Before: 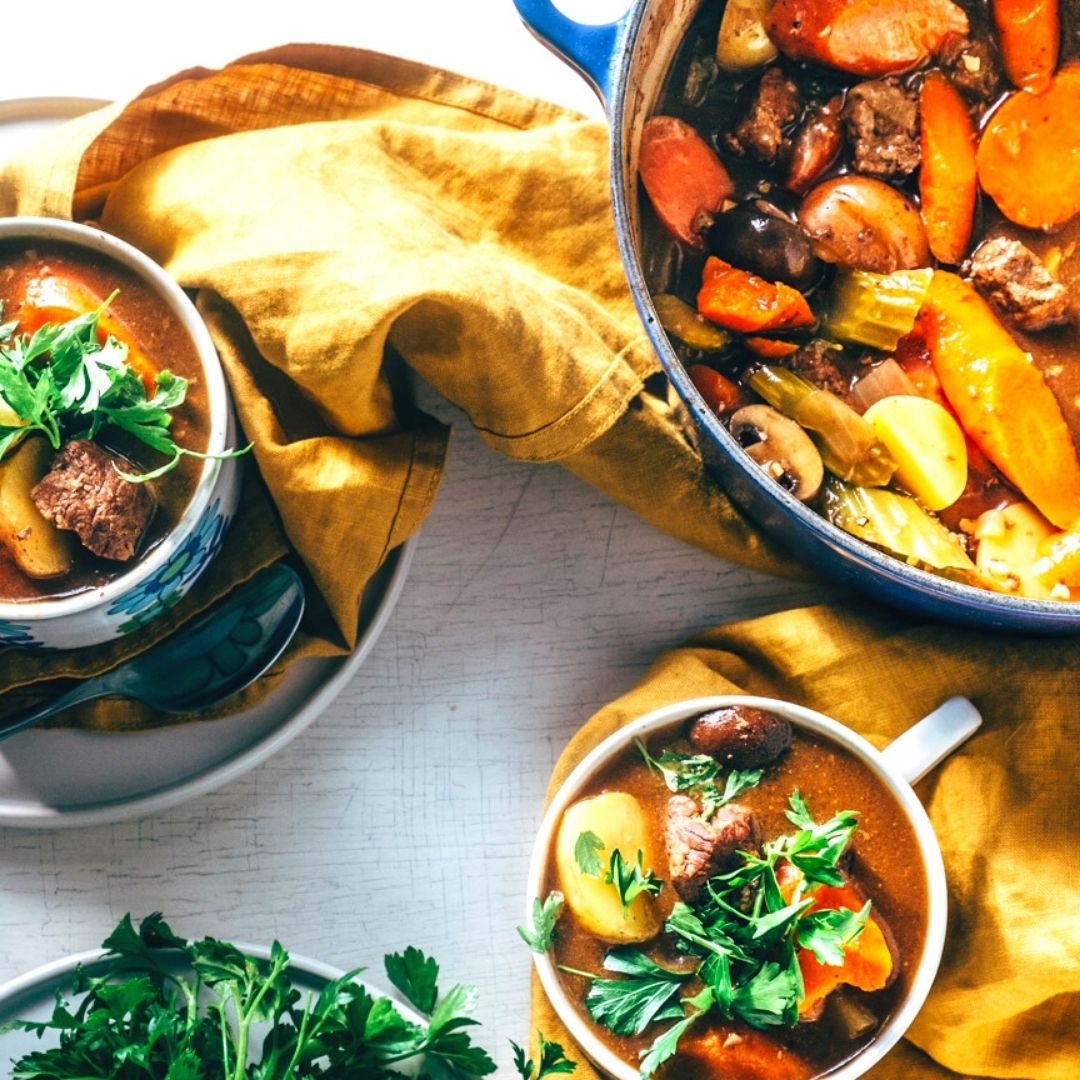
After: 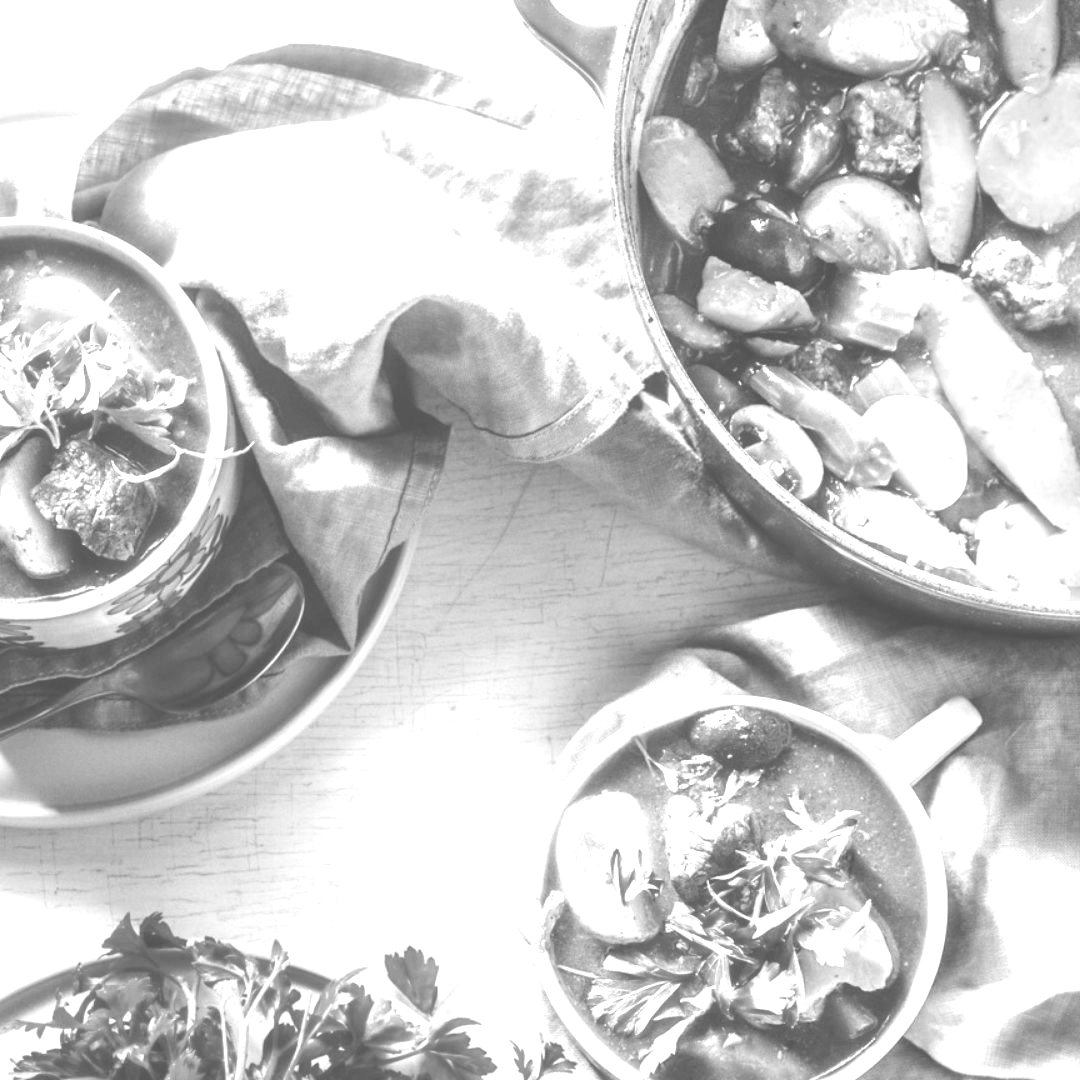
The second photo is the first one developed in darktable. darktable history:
colorize: hue 34.49°, saturation 35.33%, source mix 100%, lightness 55%, version 1
monochrome: a 26.22, b 42.67, size 0.8
haze removal: strength -0.1, adaptive false
